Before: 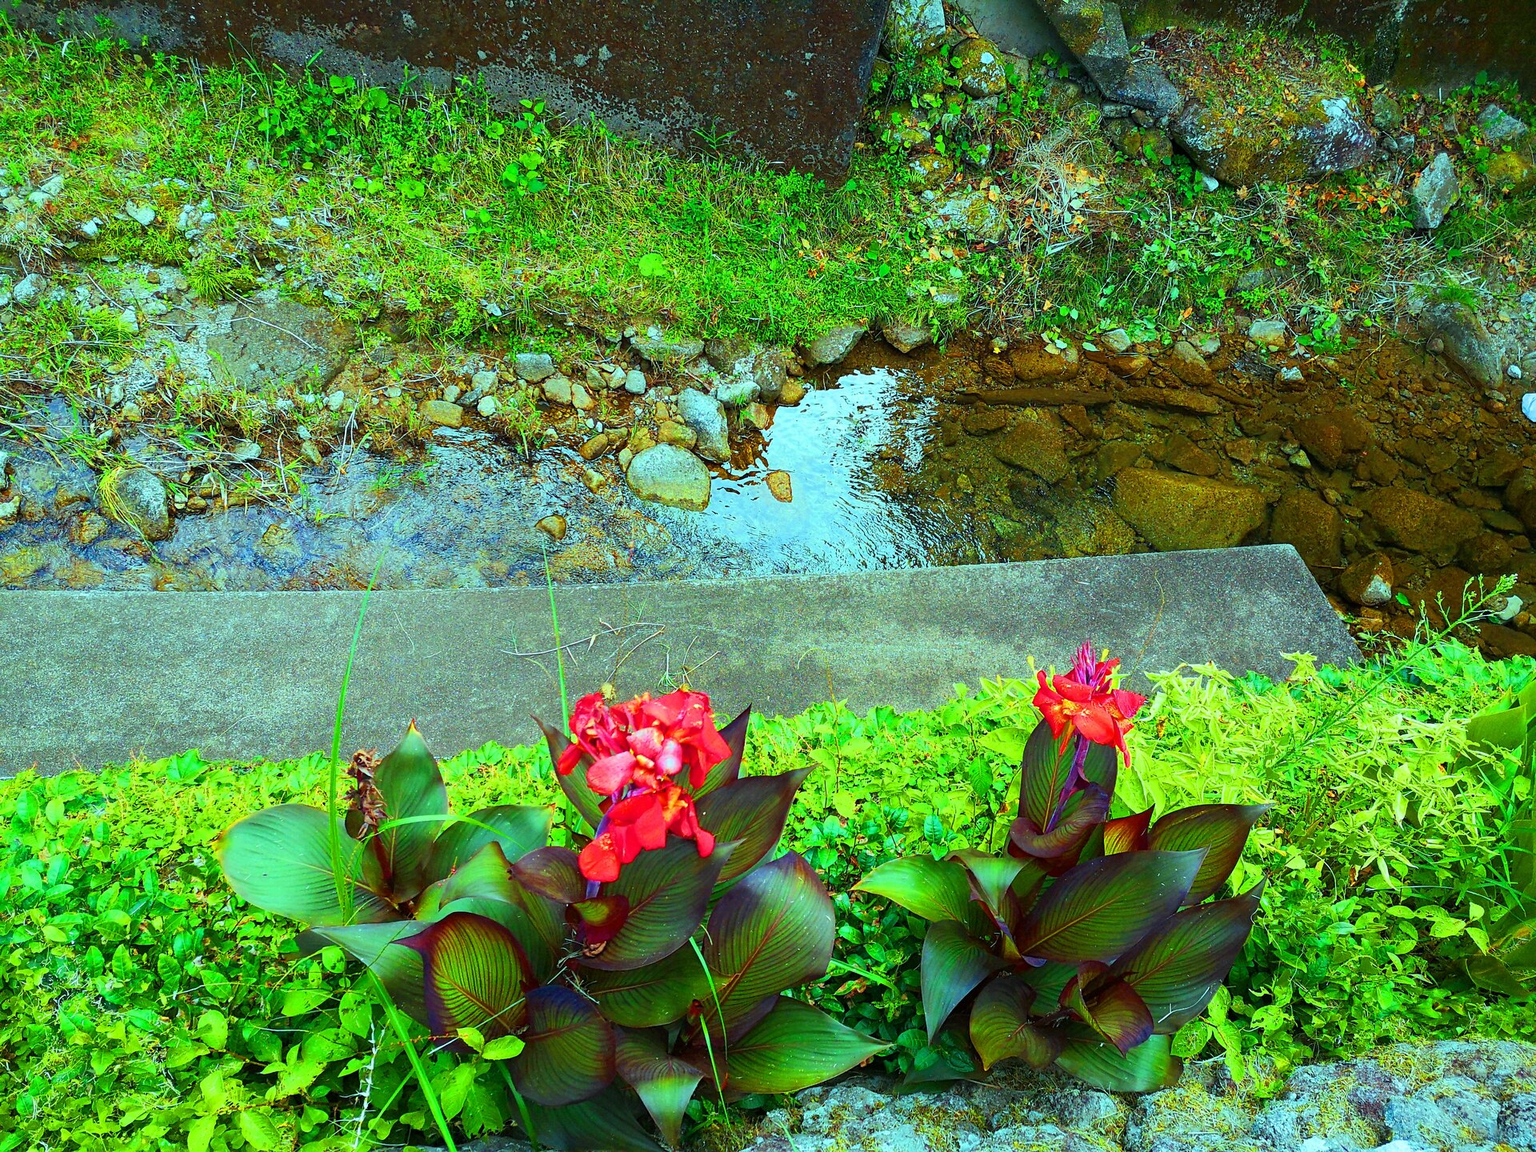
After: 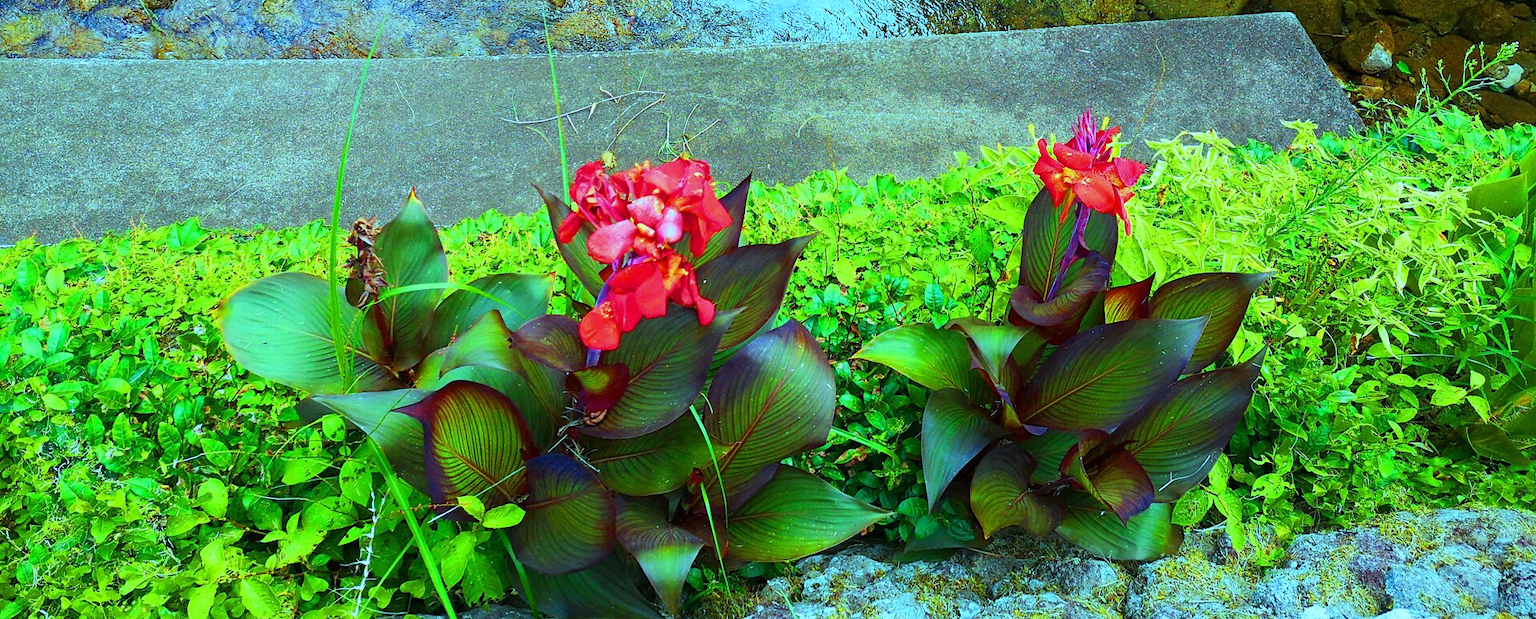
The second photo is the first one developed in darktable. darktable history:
crop and rotate: top 46.237%
exposure: compensate highlight preservation false
white balance: red 0.931, blue 1.11
